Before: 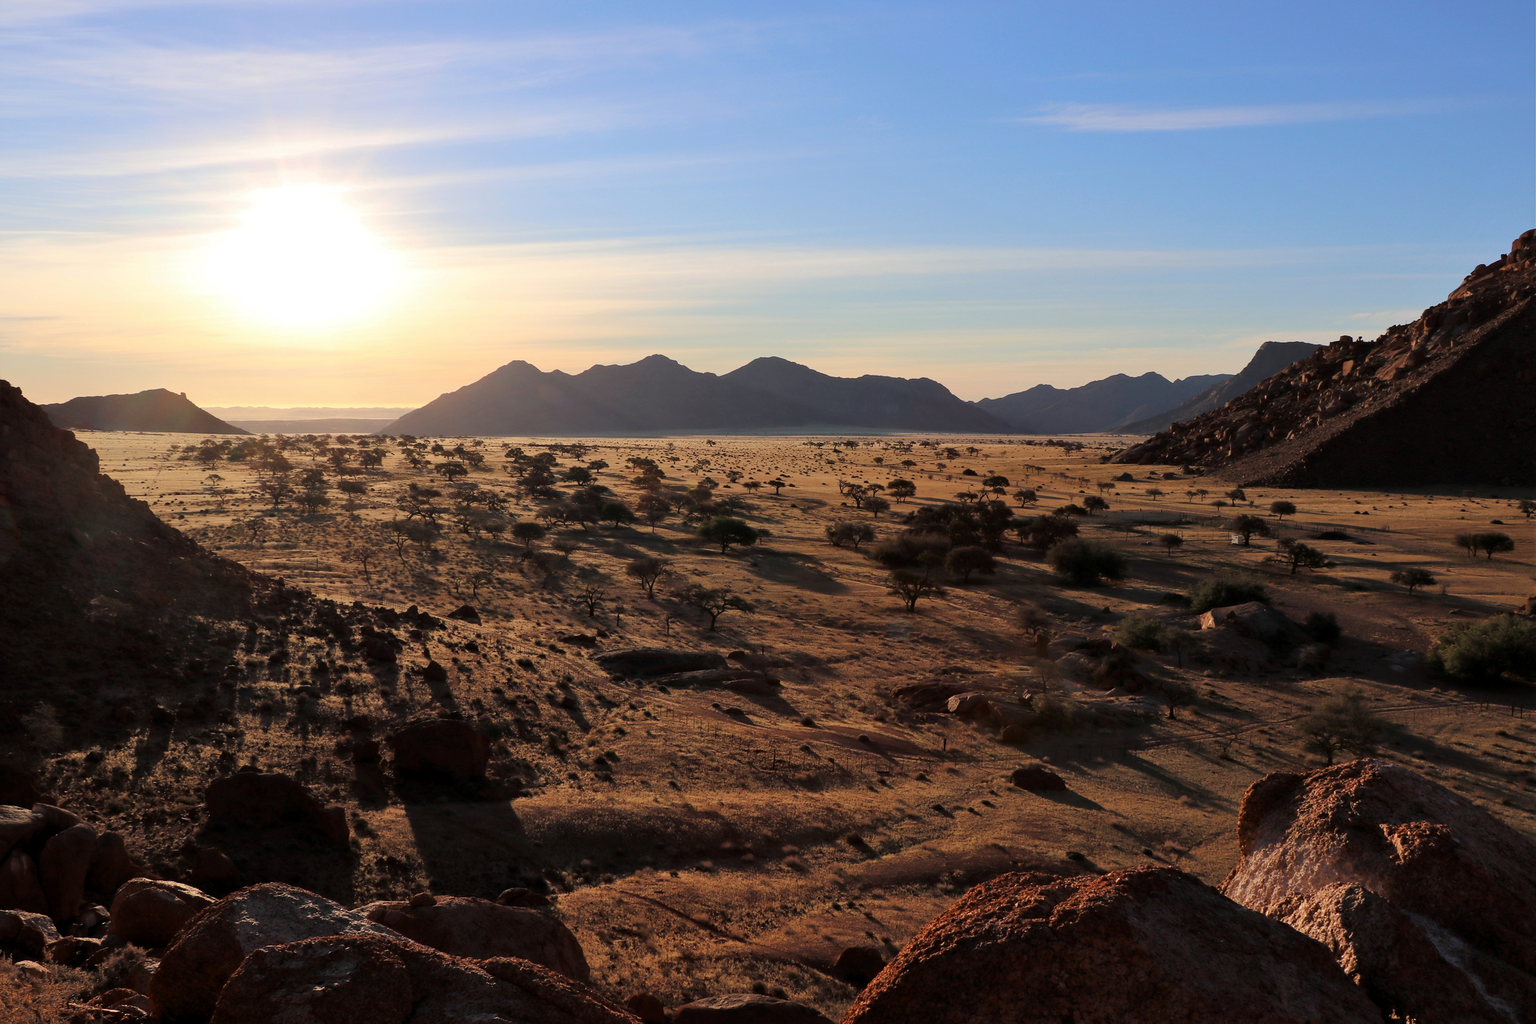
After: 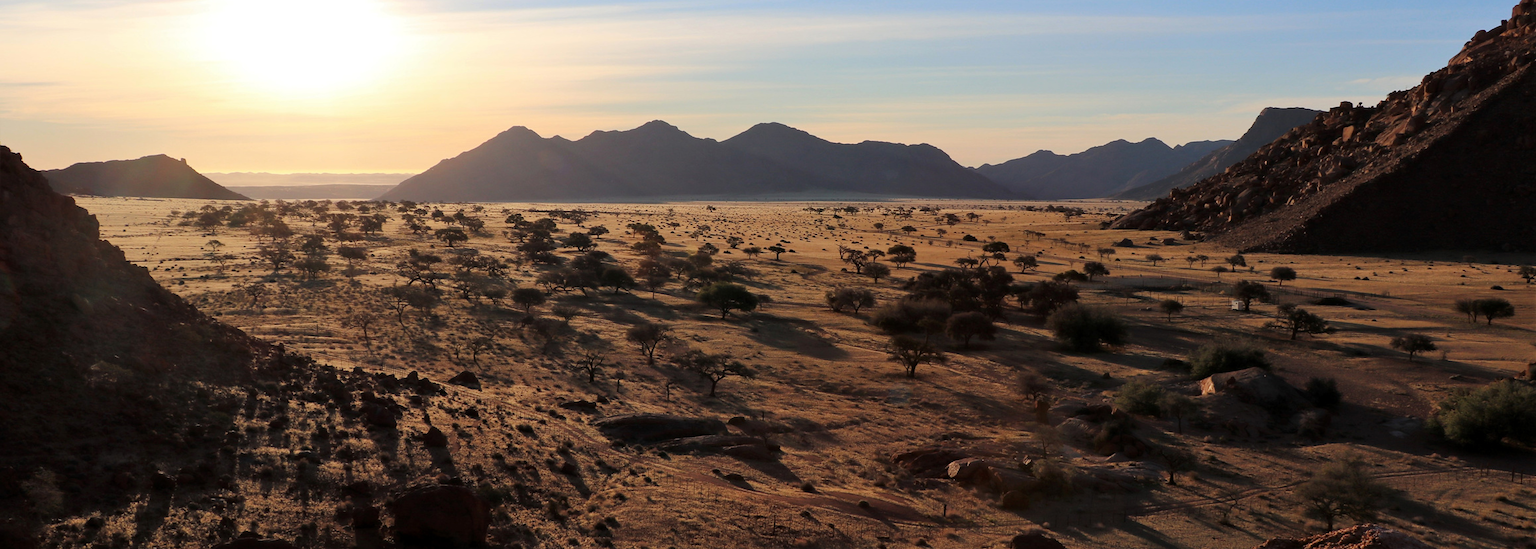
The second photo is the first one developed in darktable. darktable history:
crop and rotate: top 22.914%, bottom 23.399%
